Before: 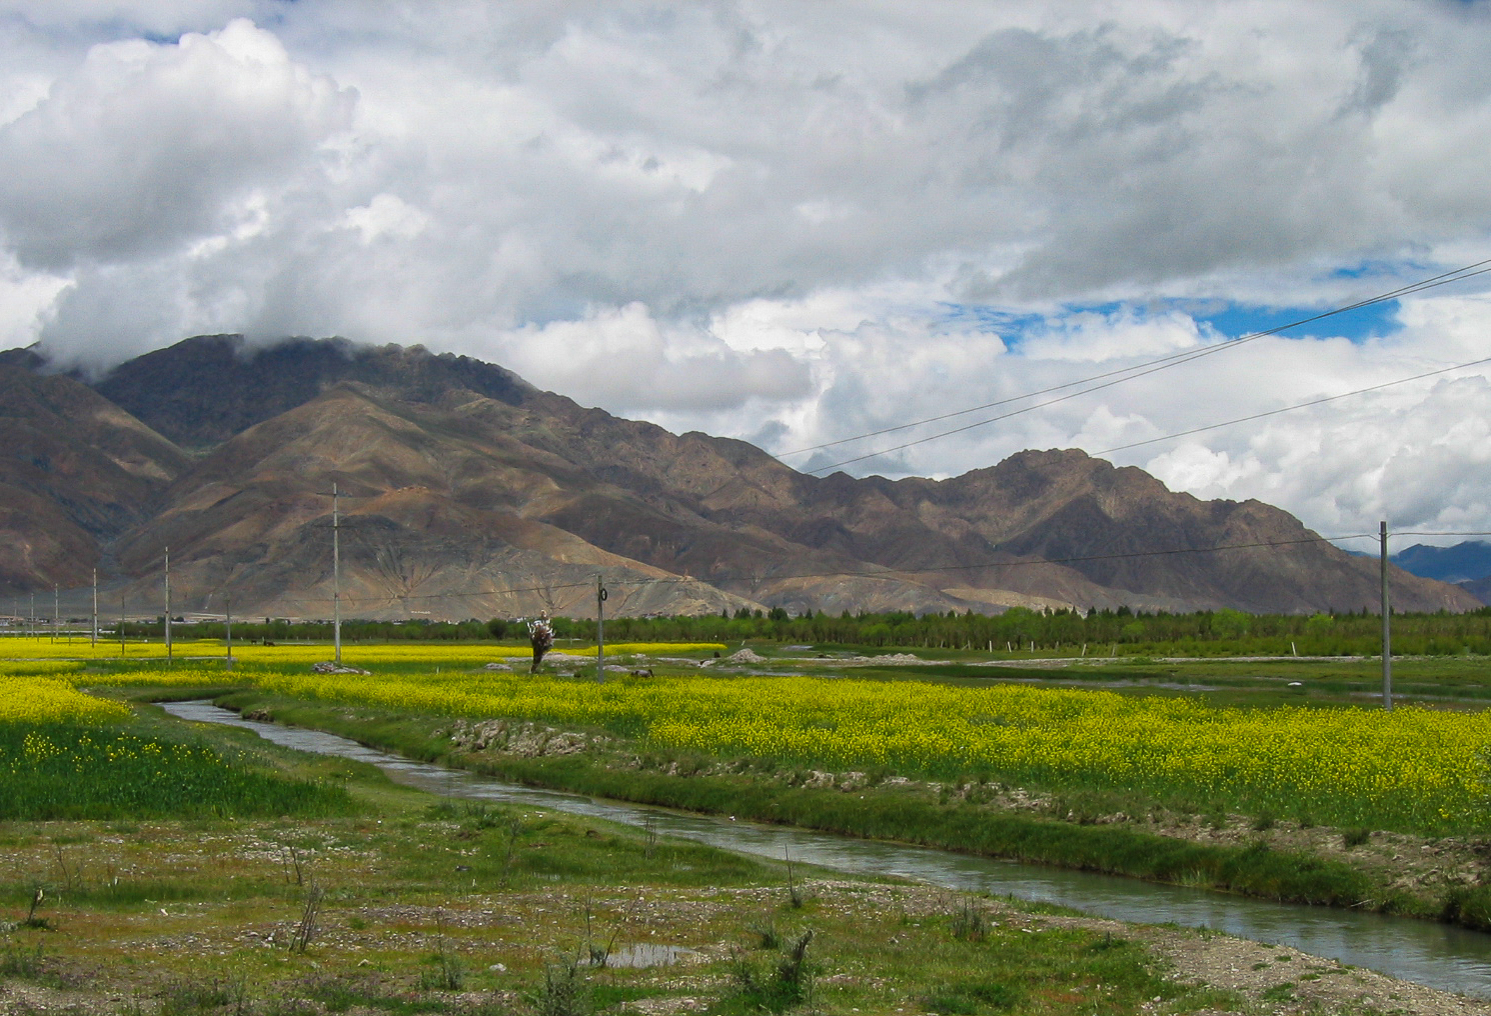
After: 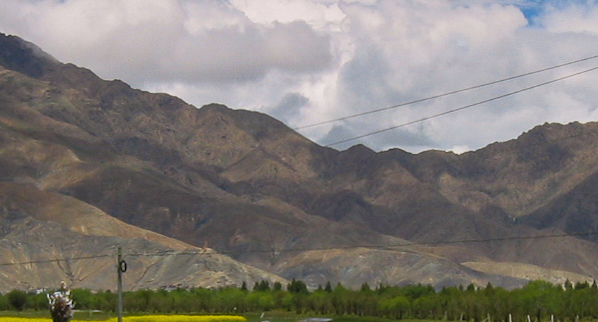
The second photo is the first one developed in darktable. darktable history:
graduated density: density 0.38 EV, hardness 21%, rotation -6.11°, saturation 32%
rotate and perspective: rotation 0.192°, lens shift (horizontal) -0.015, crop left 0.005, crop right 0.996, crop top 0.006, crop bottom 0.99
color contrast: green-magenta contrast 0.81
crop: left 31.751%, top 32.172%, right 27.8%, bottom 35.83%
